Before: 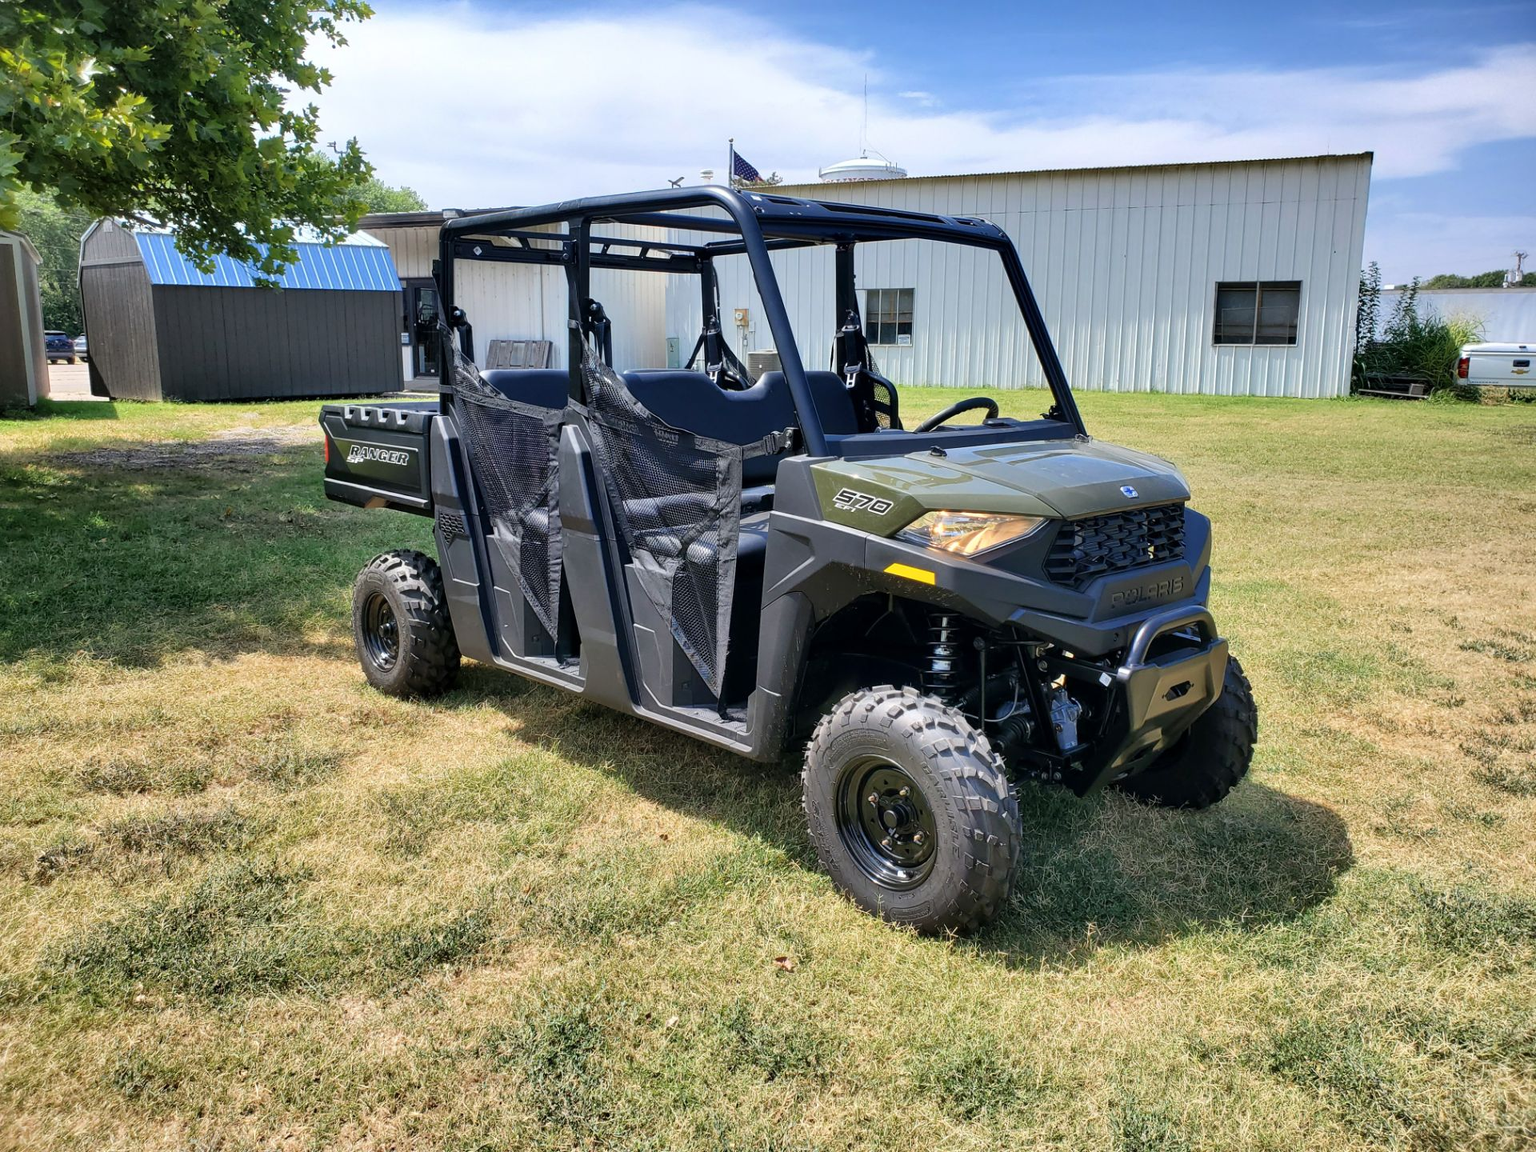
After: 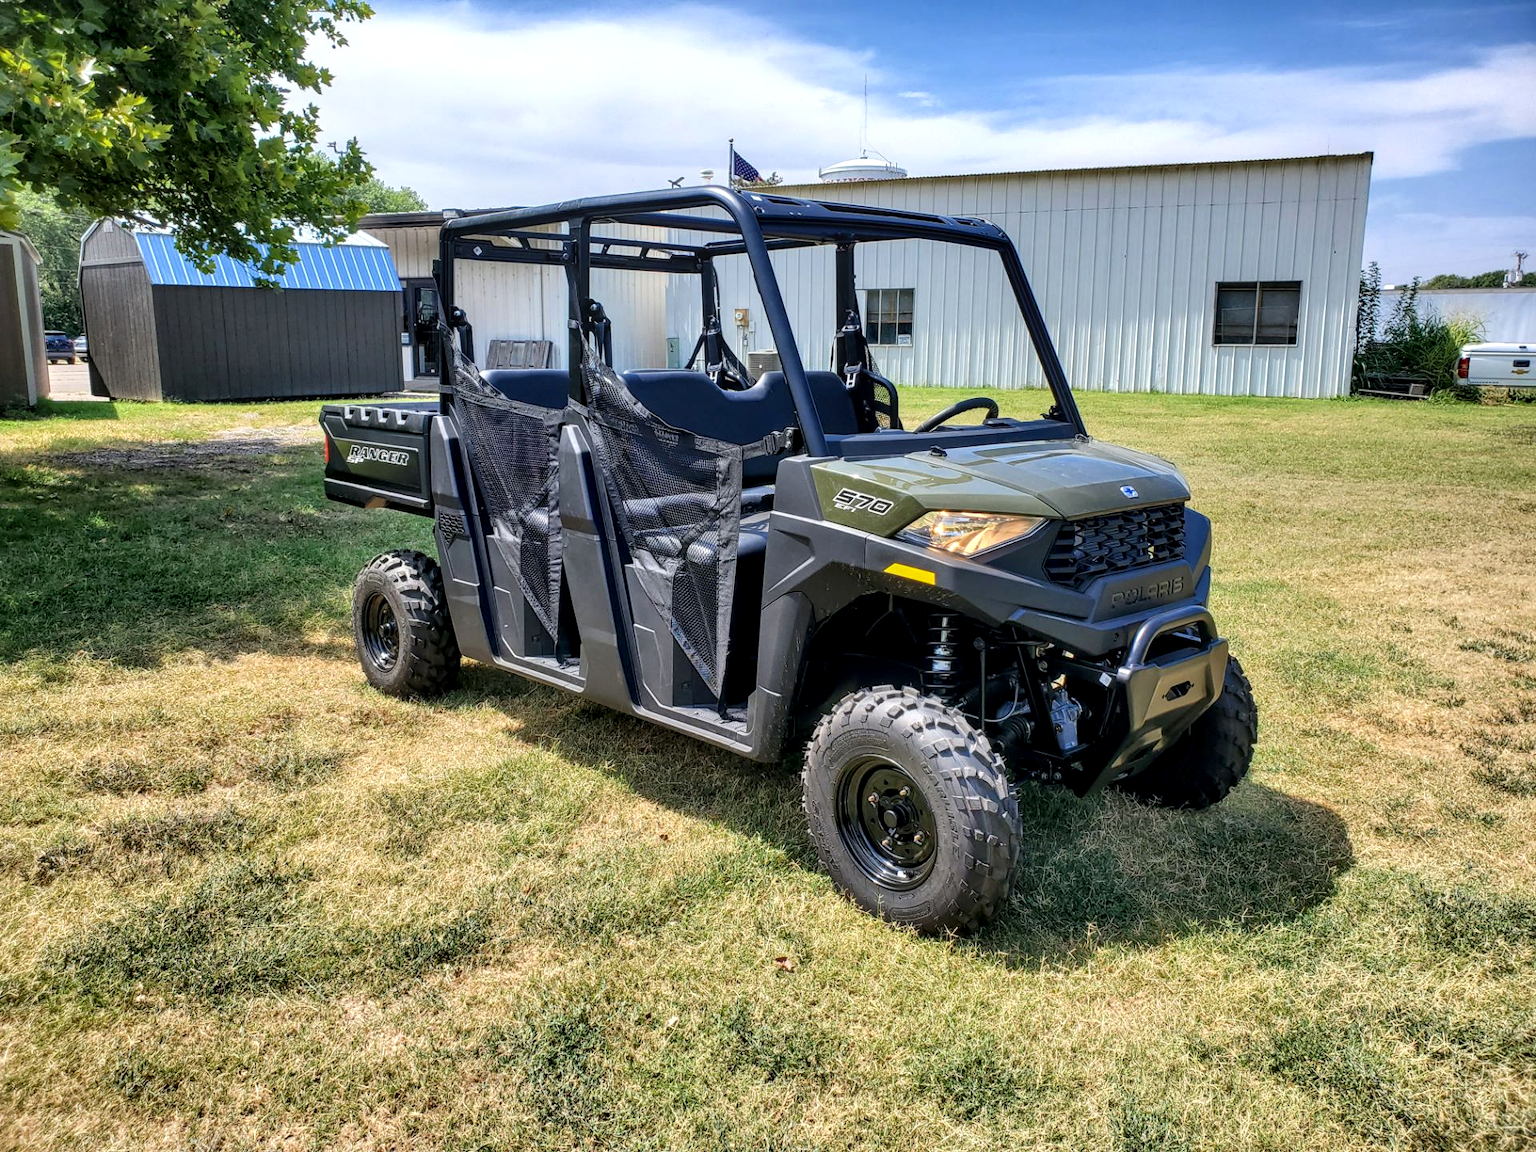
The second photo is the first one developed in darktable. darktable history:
contrast brightness saturation: contrast 0.041, saturation 0.072
local contrast: highlights 61%, detail 143%, midtone range 0.43
